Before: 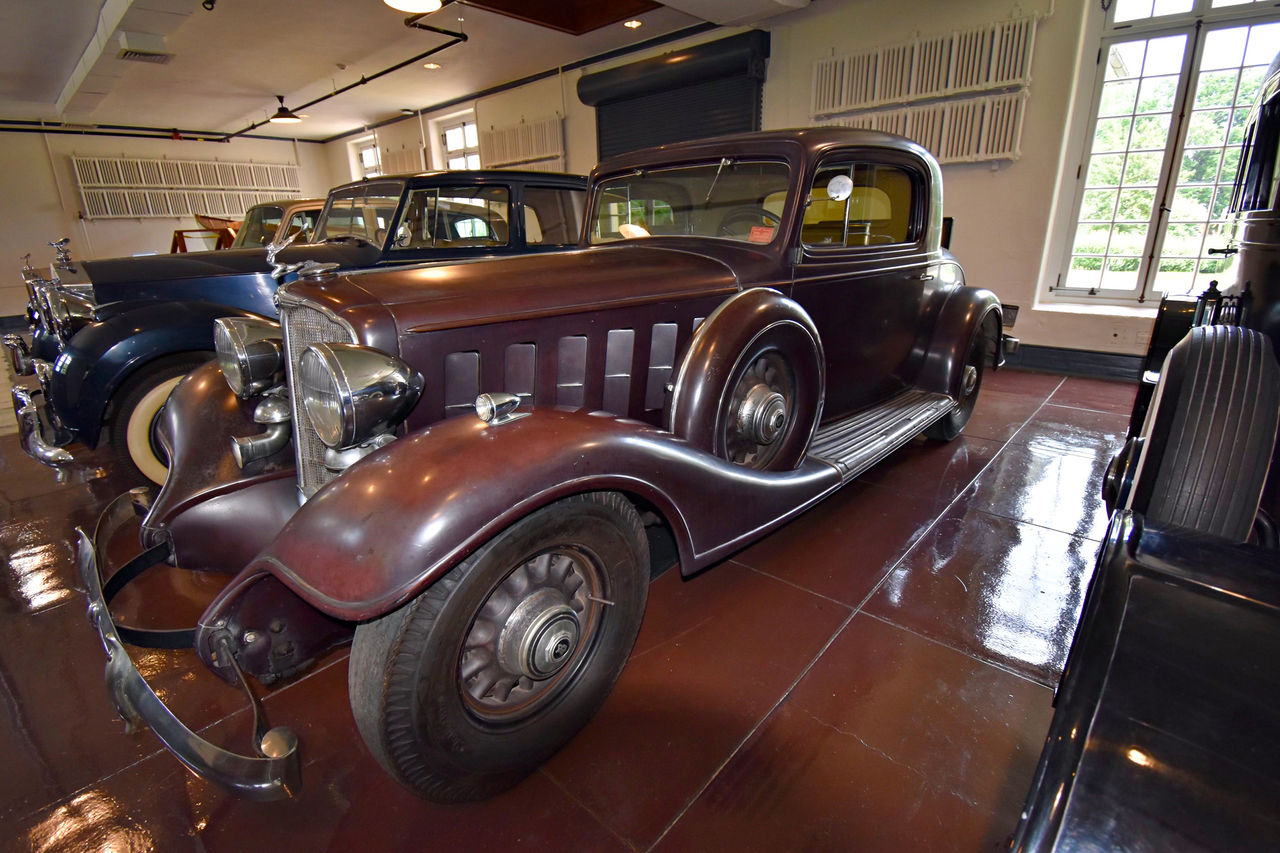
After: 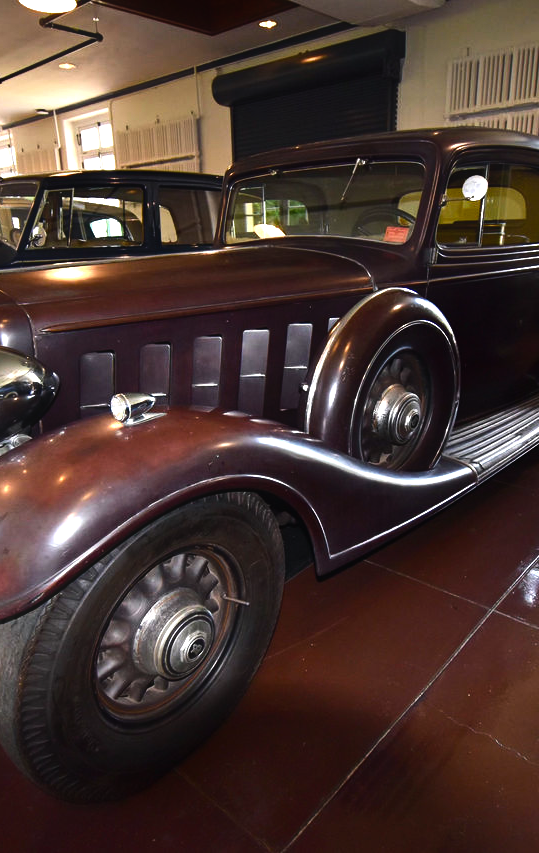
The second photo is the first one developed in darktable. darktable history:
tone equalizer: -8 EV -1.08 EV, -7 EV -1.01 EV, -6 EV -0.867 EV, -5 EV -0.578 EV, -3 EV 0.578 EV, -2 EV 0.867 EV, -1 EV 1.01 EV, +0 EV 1.08 EV, edges refinement/feathering 500, mask exposure compensation -1.57 EV, preserve details no
crop: left 28.583%, right 29.231%
contrast equalizer: y [[0.46, 0.454, 0.451, 0.451, 0.455, 0.46], [0.5 ×6], [0.5 ×6], [0 ×6], [0 ×6]]
